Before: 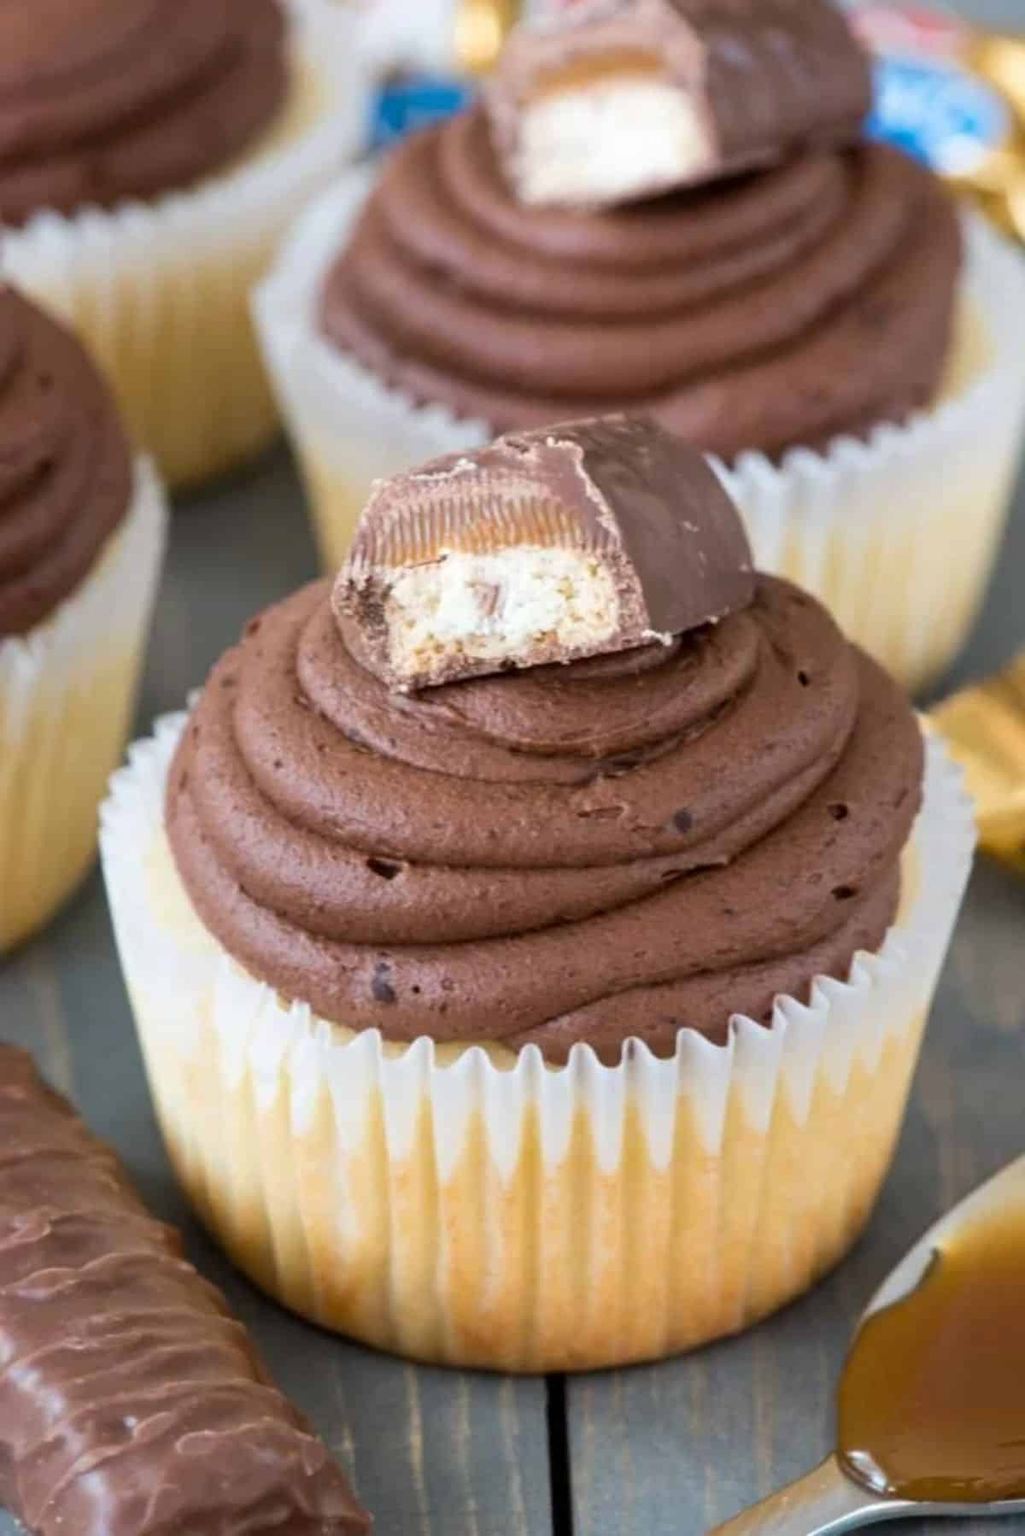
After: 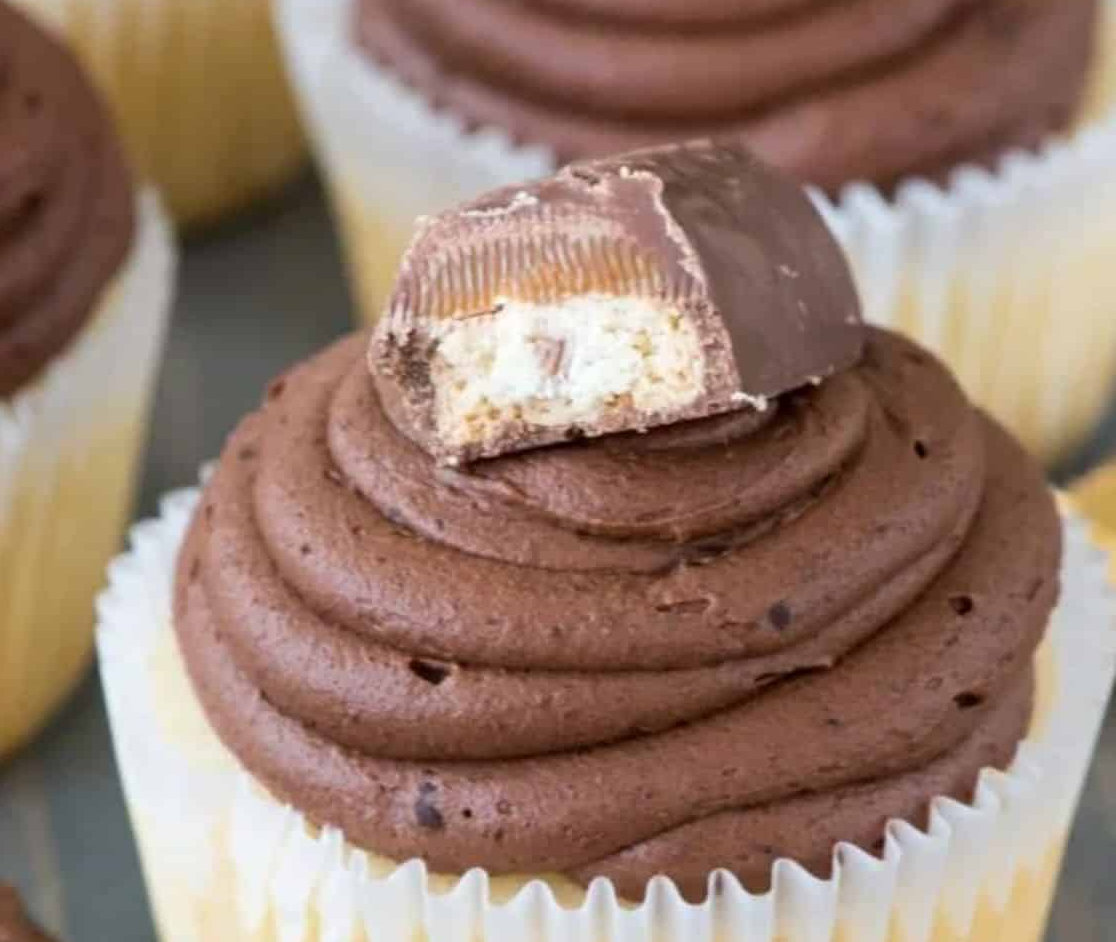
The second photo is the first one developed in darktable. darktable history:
rotate and perspective: automatic cropping off
crop: left 1.744%, top 19.225%, right 5.069%, bottom 28.357%
